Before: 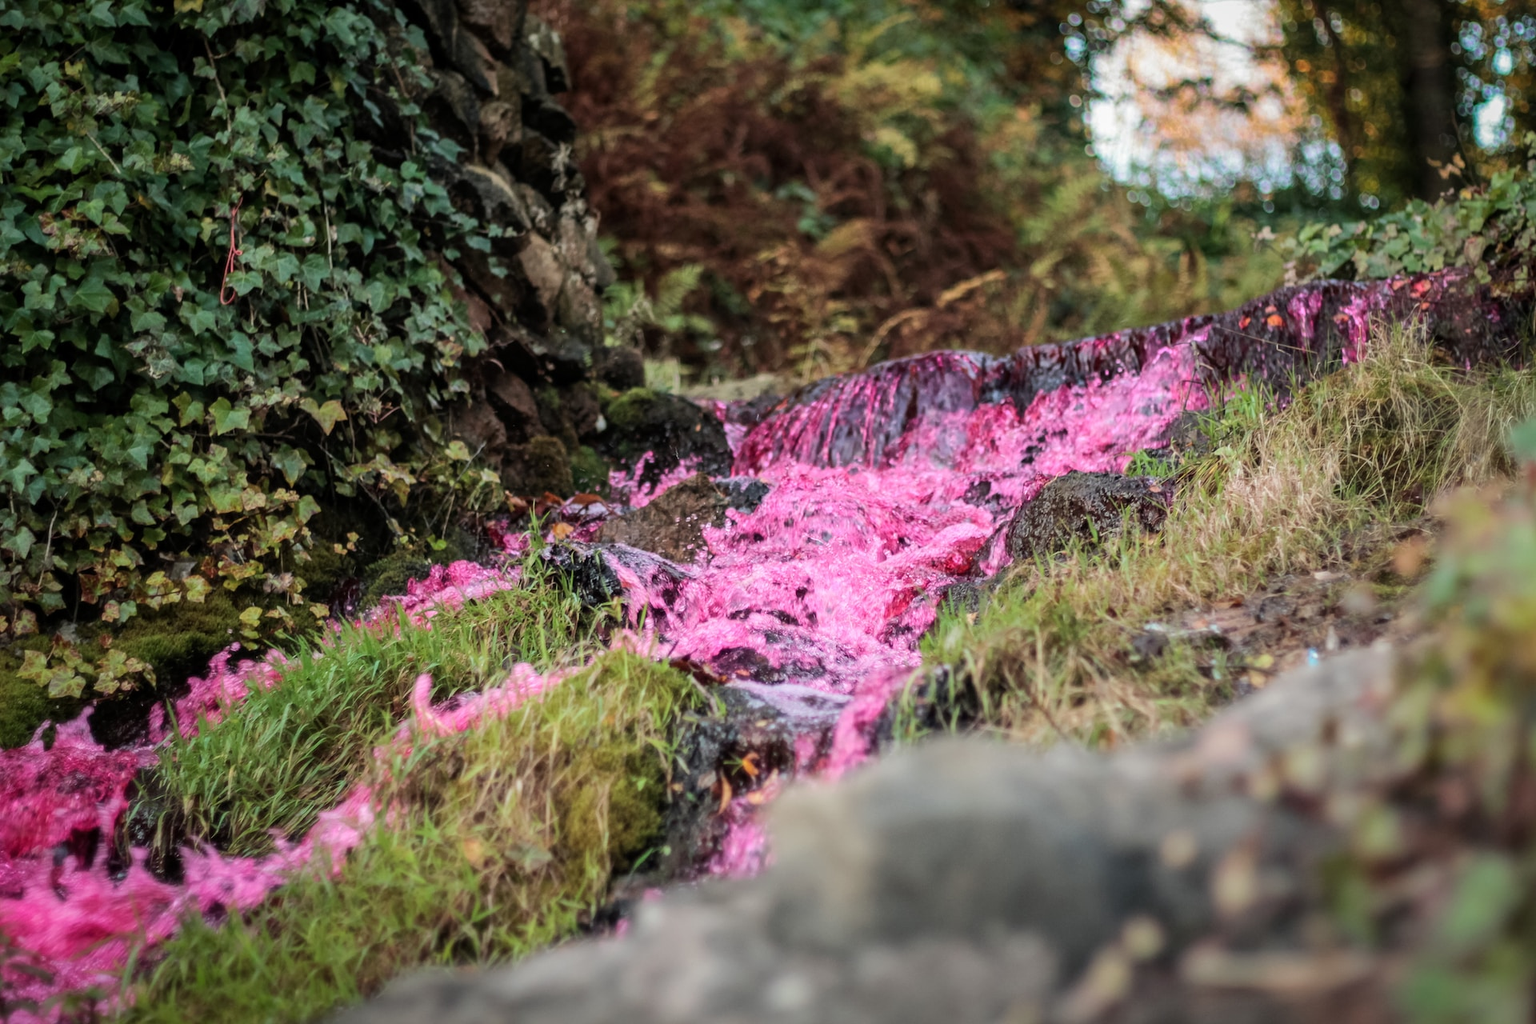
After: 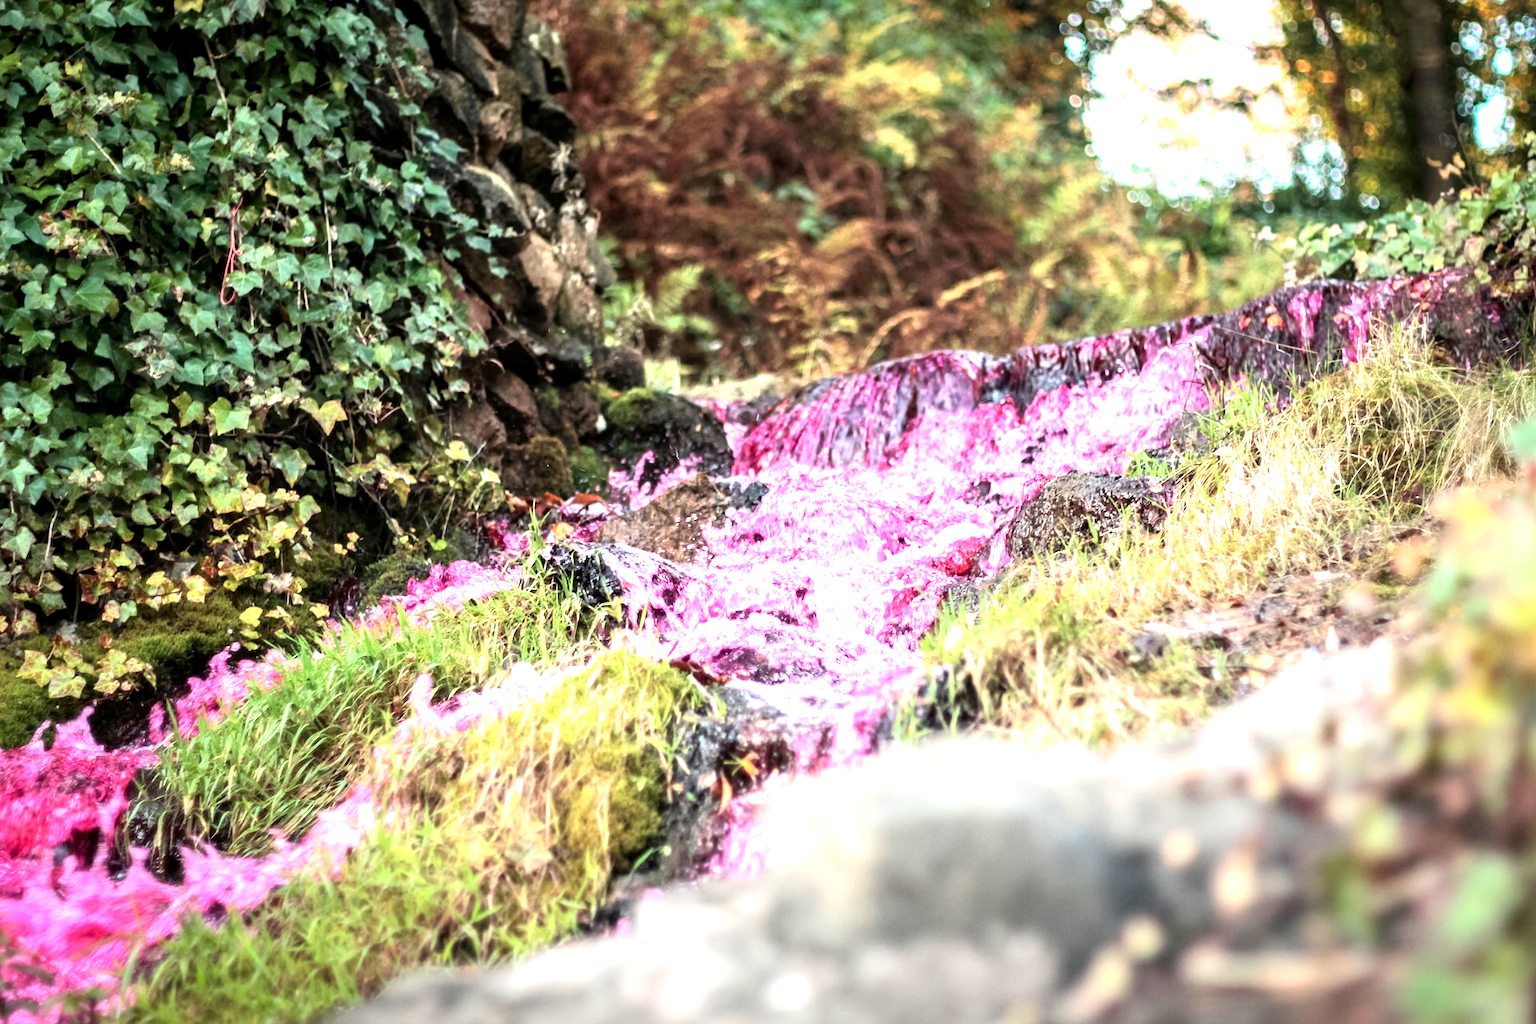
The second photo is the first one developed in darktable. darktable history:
shadows and highlights: shadows -31.04, highlights 30.54
exposure: black level correction 0.001, exposure 1.656 EV, compensate exposure bias true, compensate highlight preservation false
